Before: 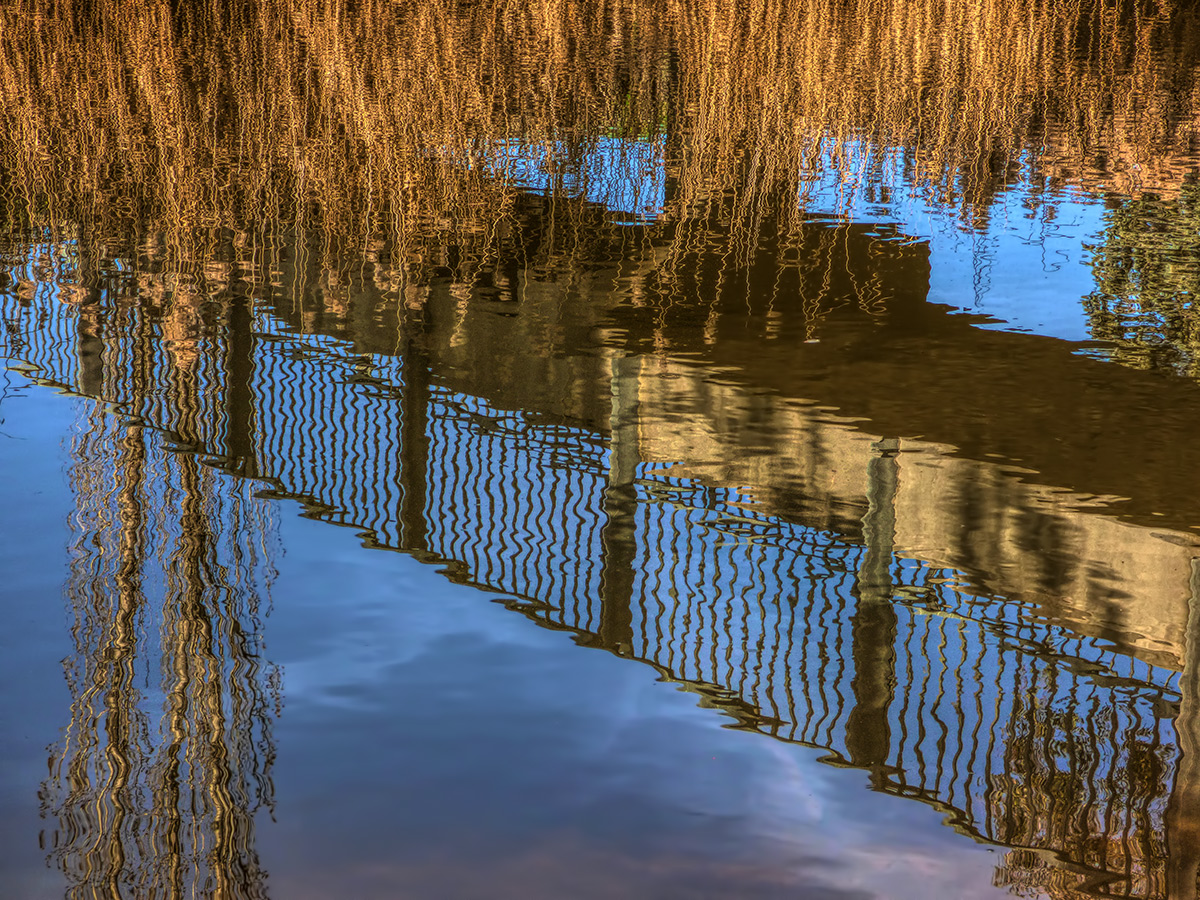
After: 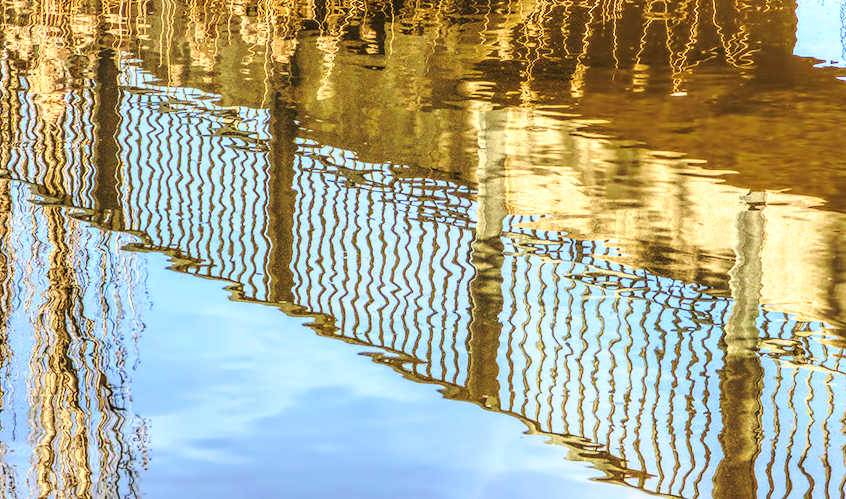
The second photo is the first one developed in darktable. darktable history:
contrast brightness saturation: brightness 0.121
base curve: curves: ch0 [(0, 0) (0.032, 0.037) (0.105, 0.228) (0.435, 0.76) (0.856, 0.983) (1, 1)], preserve colors none
crop: left 11.163%, top 27.503%, right 18.321%, bottom 17.023%
exposure: black level correction 0.001, exposure 0.961 EV, compensate highlight preservation false
